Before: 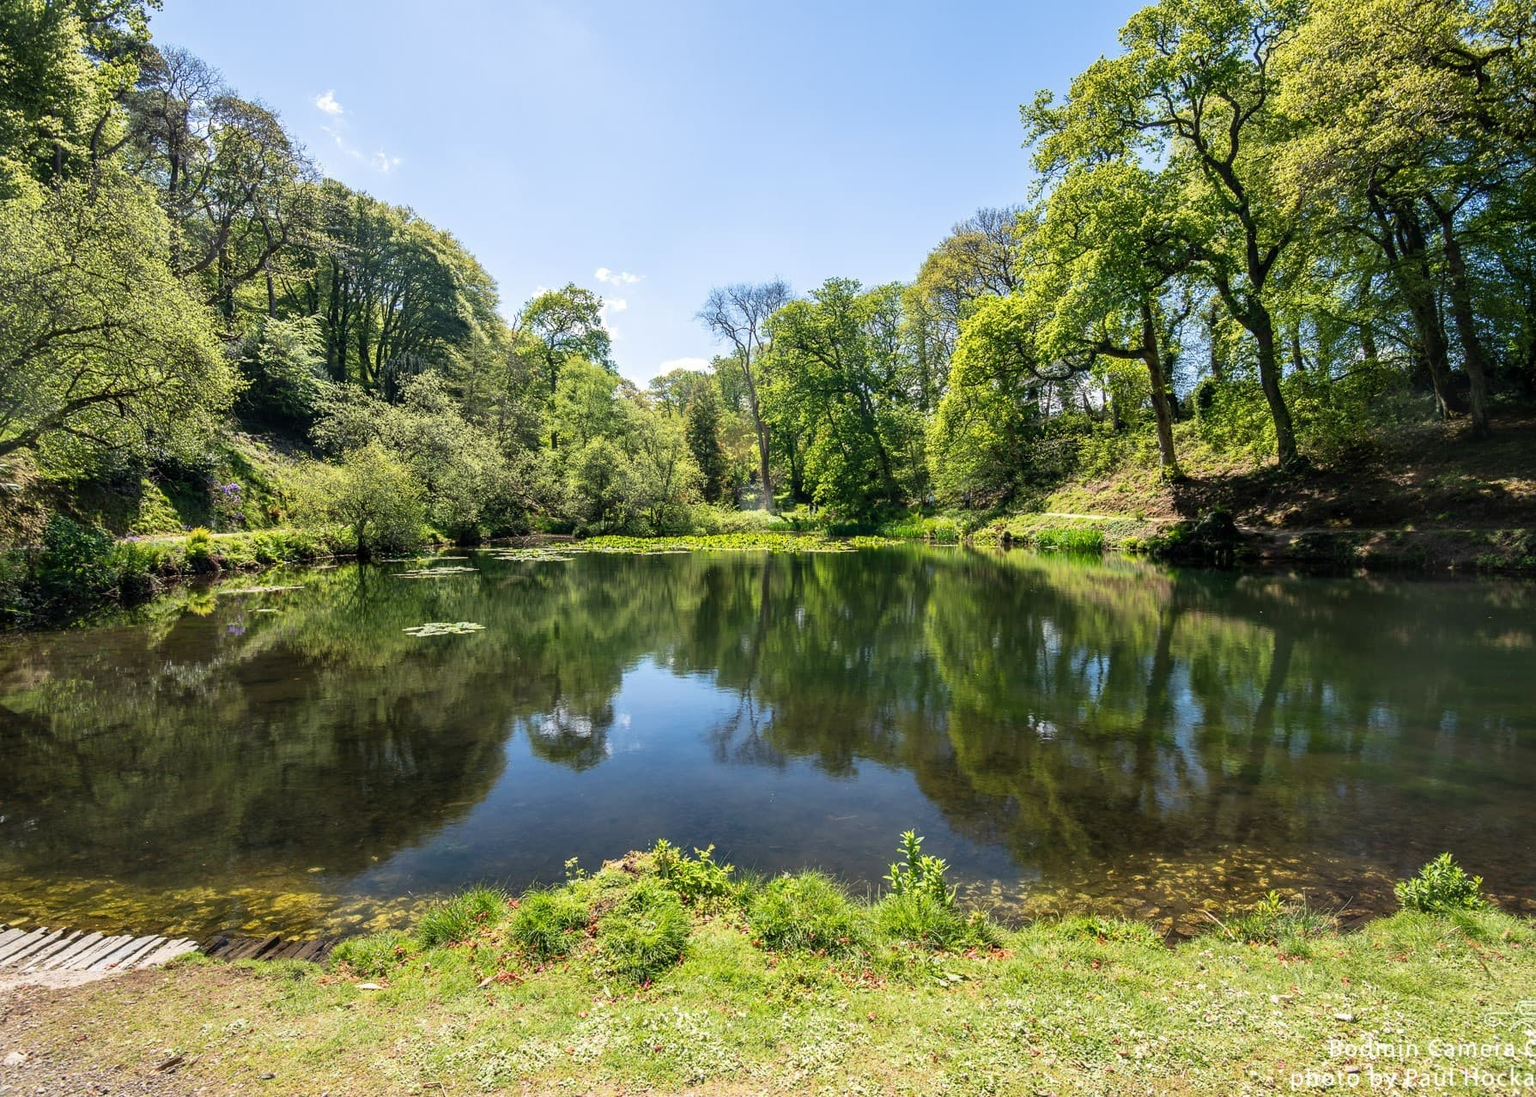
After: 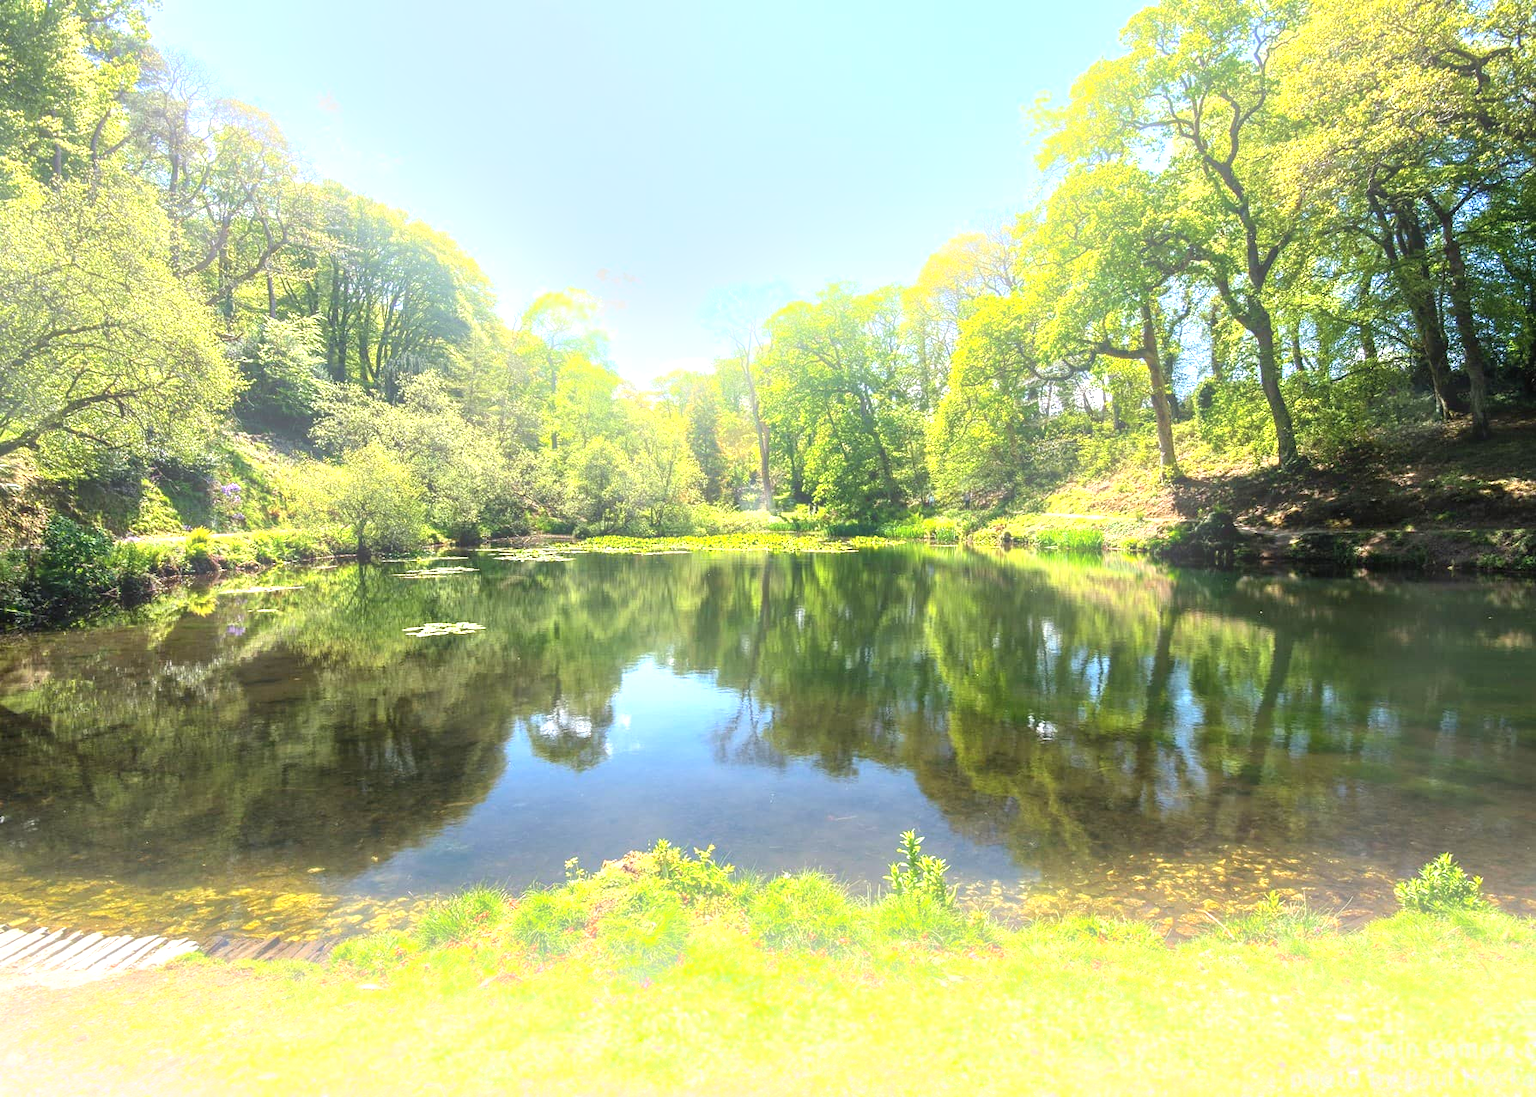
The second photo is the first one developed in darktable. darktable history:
bloom: threshold 82.5%, strength 16.25%
exposure: exposure 1.15 EV, compensate highlight preservation false
